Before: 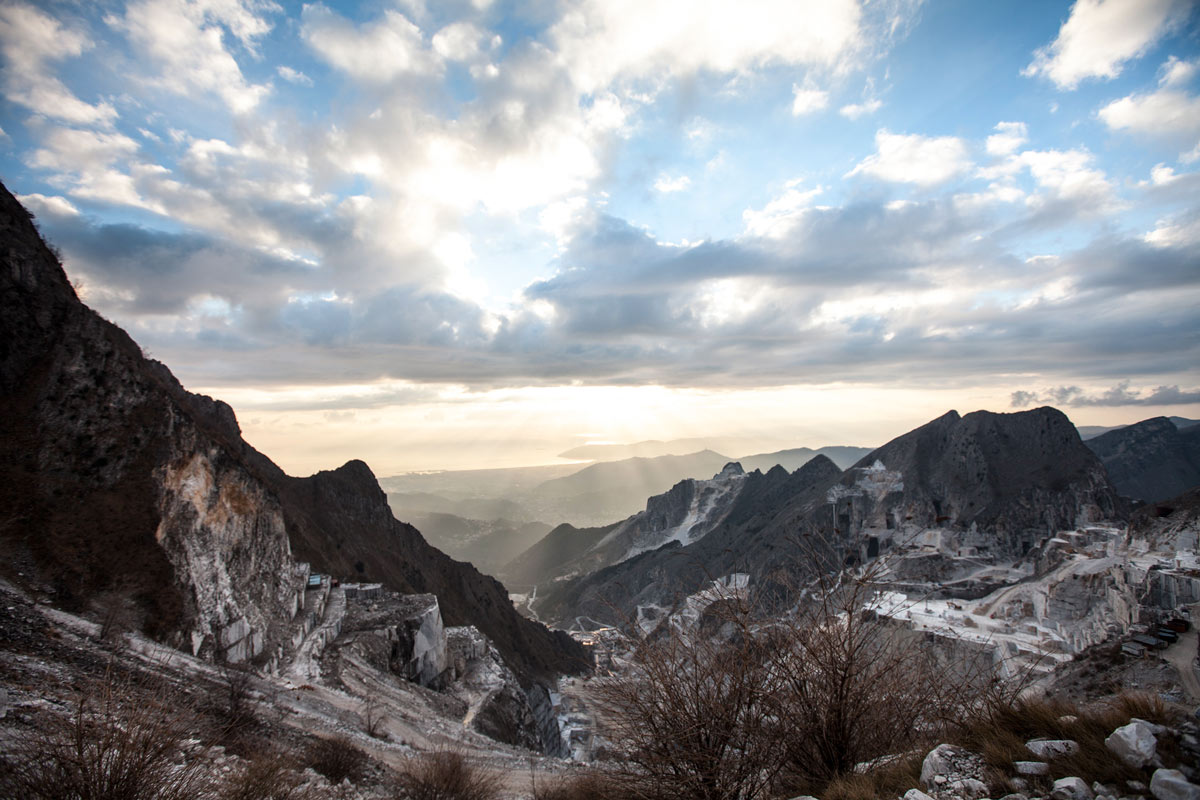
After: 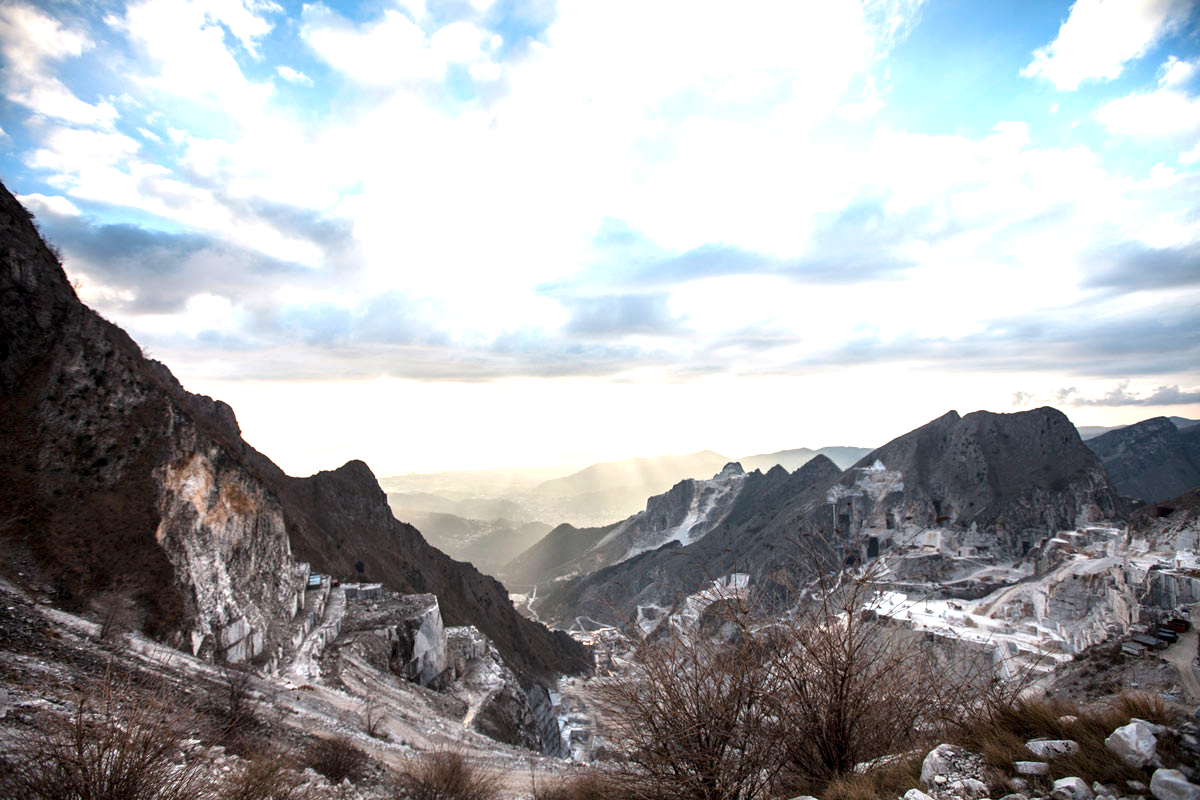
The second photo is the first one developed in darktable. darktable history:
exposure: black level correction 0.001, exposure 0.962 EV, compensate highlight preservation false
